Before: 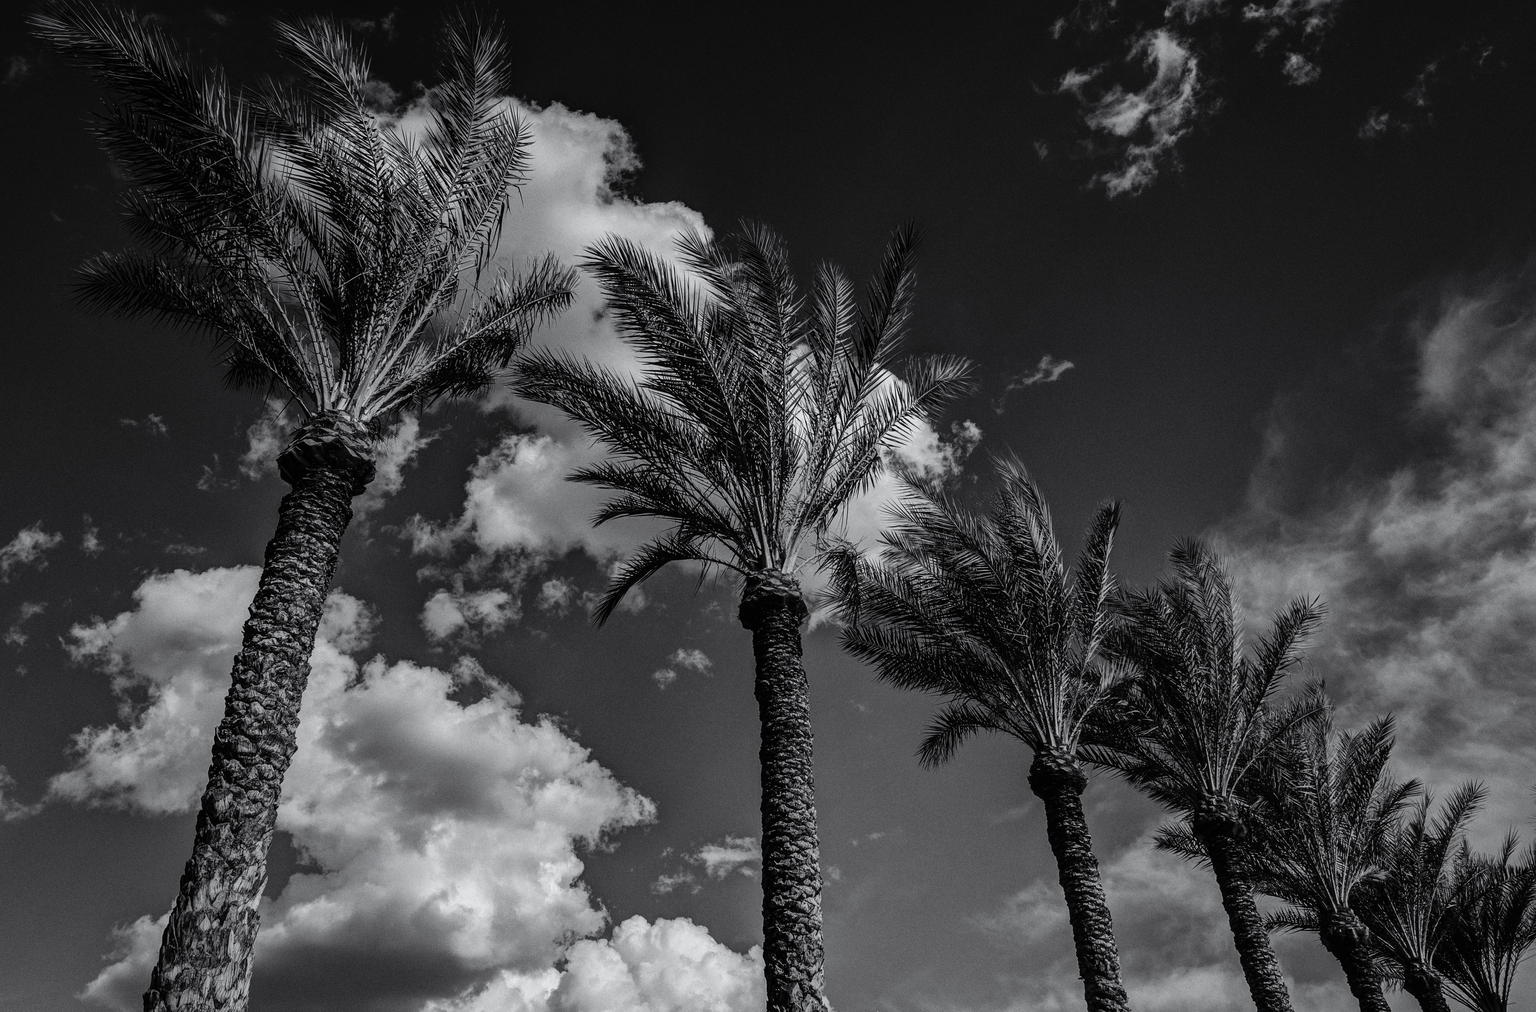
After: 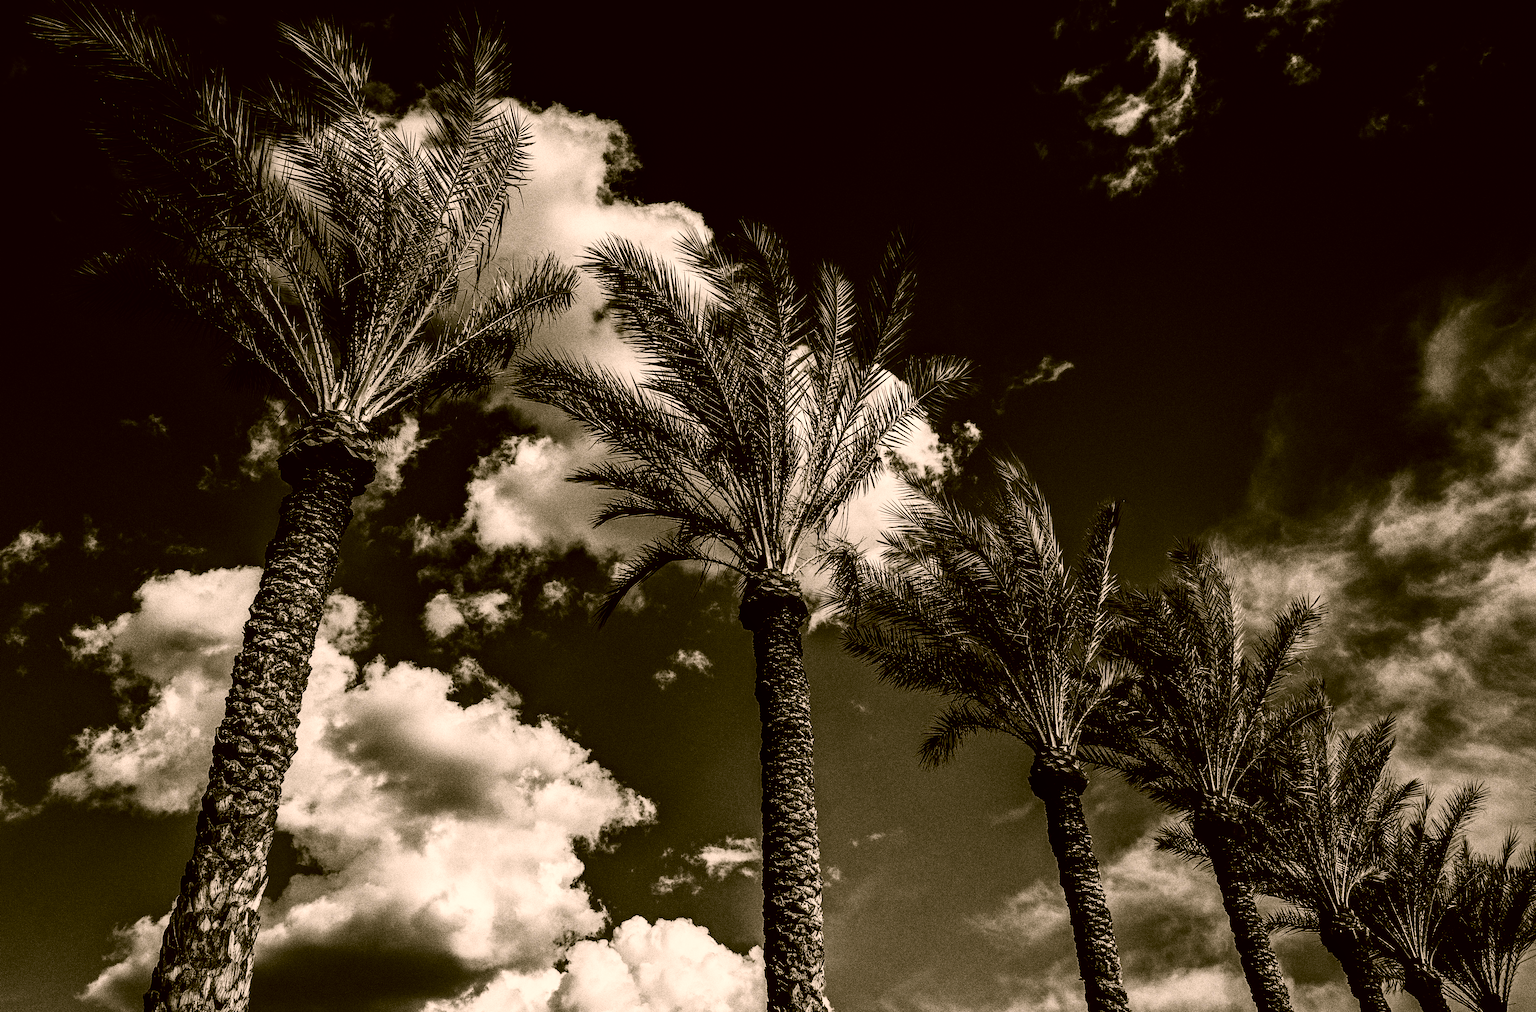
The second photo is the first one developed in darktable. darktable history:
local contrast: highlights 100%, shadows 100%, detail 120%, midtone range 0.2
color correction: highlights a* 8.98, highlights b* 15.09, shadows a* -0.49, shadows b* 26.52
filmic rgb: white relative exposure 2.45 EV, hardness 6.33
contrast brightness saturation: contrast 0.4, brightness 0.05, saturation 0.25
